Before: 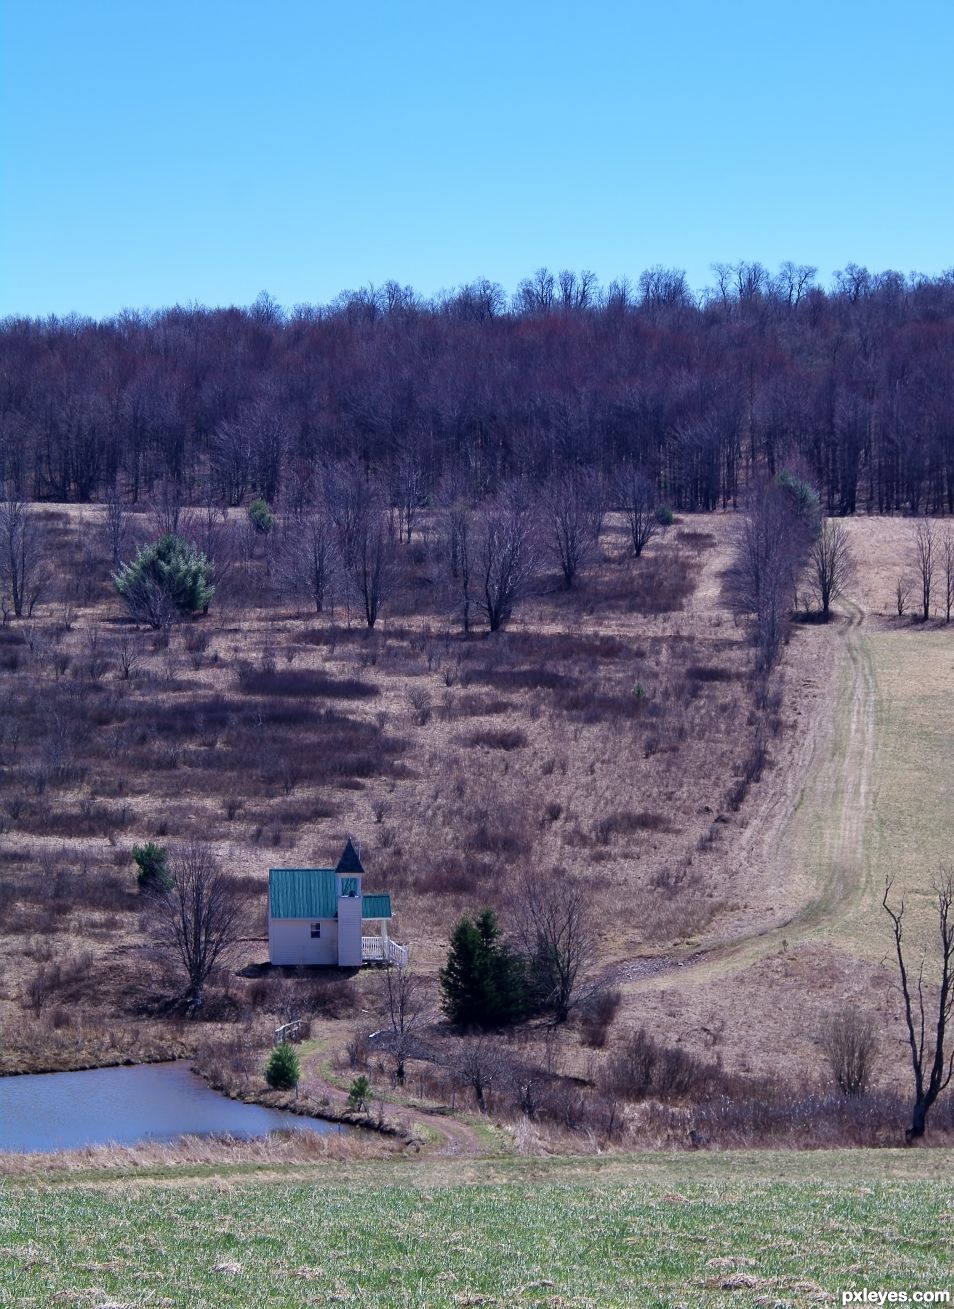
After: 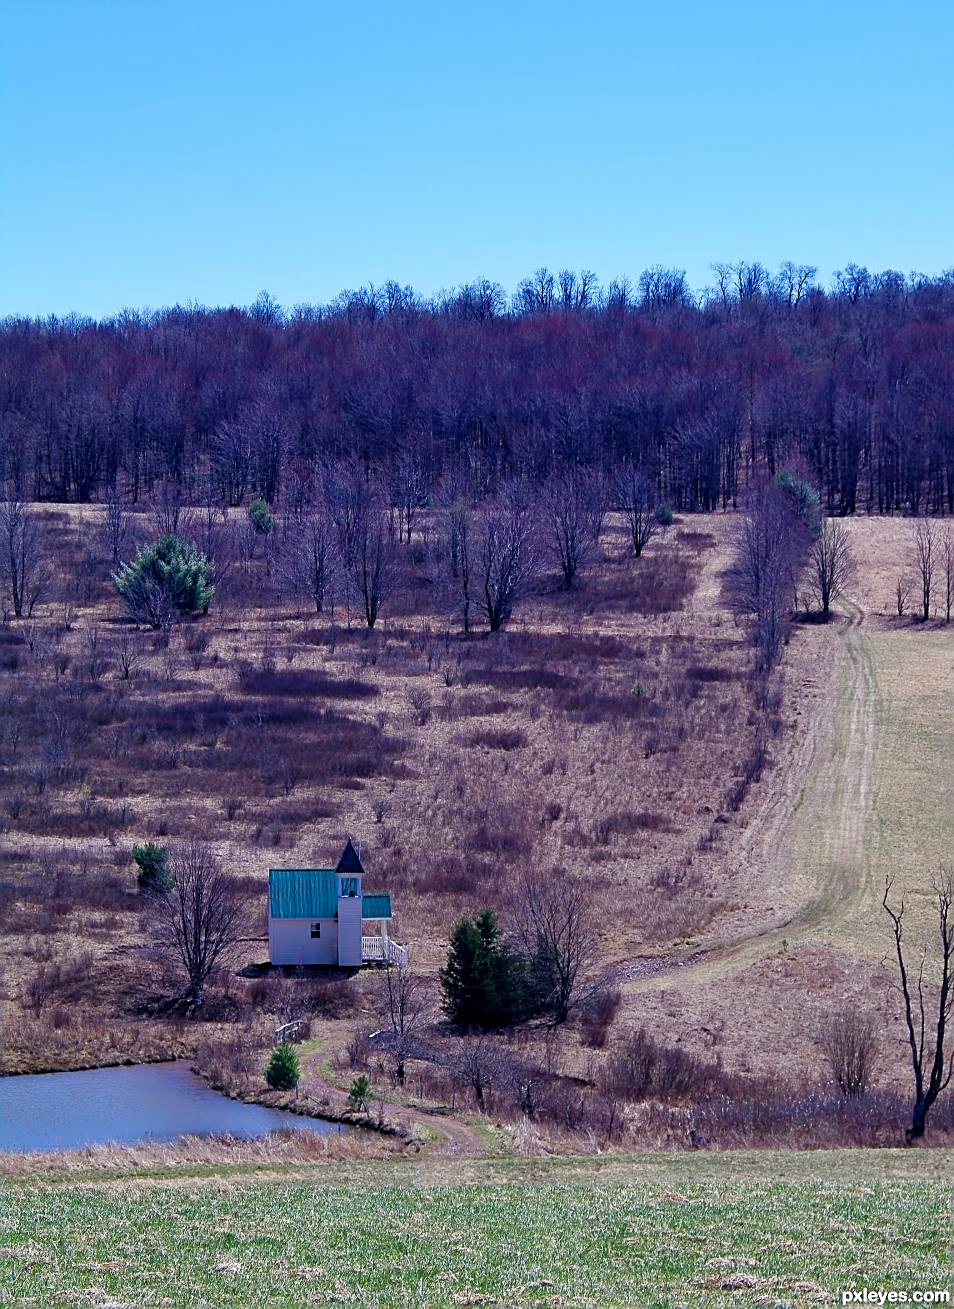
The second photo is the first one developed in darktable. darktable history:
color balance rgb: perceptual saturation grading › global saturation 20%, perceptual saturation grading › highlights -25%, perceptual saturation grading › shadows 50%
sharpen: on, module defaults
